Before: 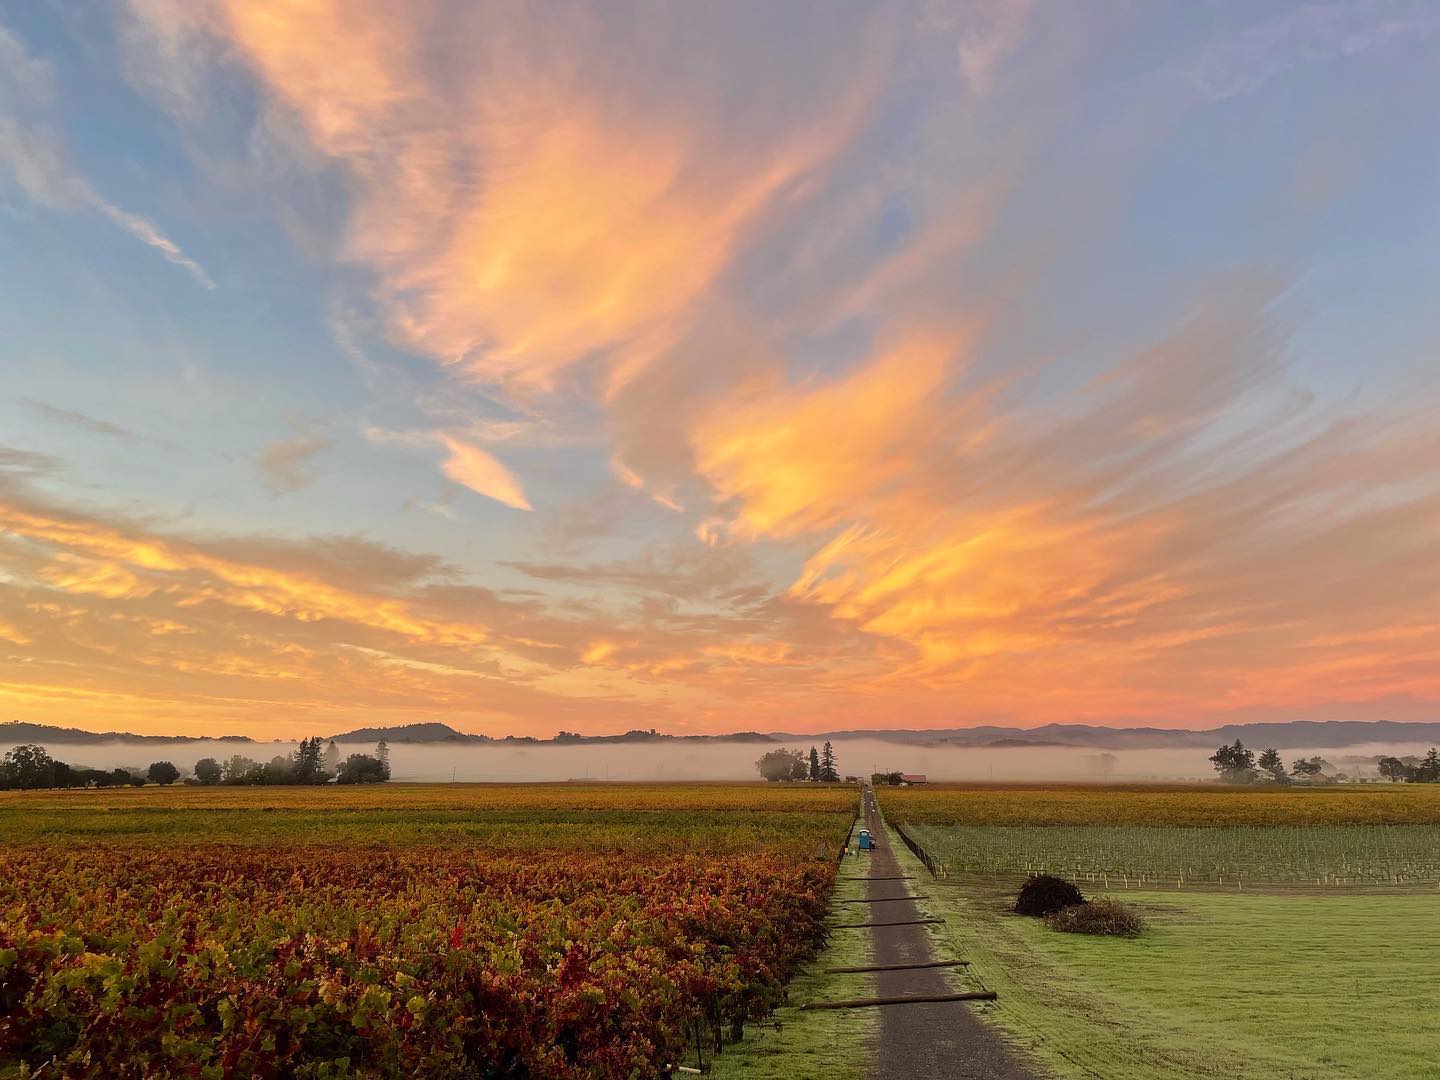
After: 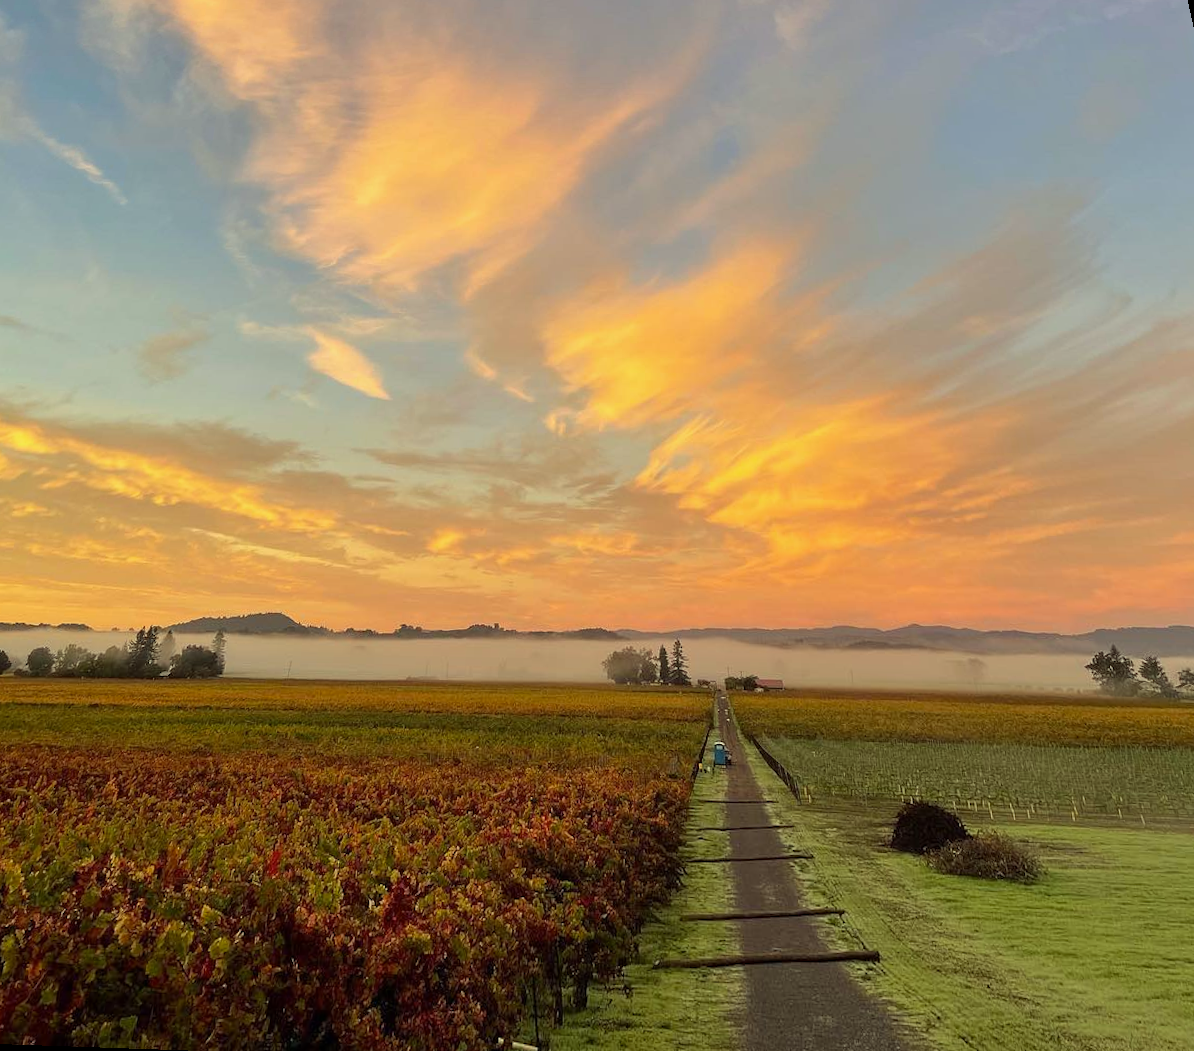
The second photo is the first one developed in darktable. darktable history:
rotate and perspective: rotation 0.72°, lens shift (vertical) -0.352, lens shift (horizontal) -0.051, crop left 0.152, crop right 0.859, crop top 0.019, crop bottom 0.964
color correction: highlights a* -5.94, highlights b* 11.19
